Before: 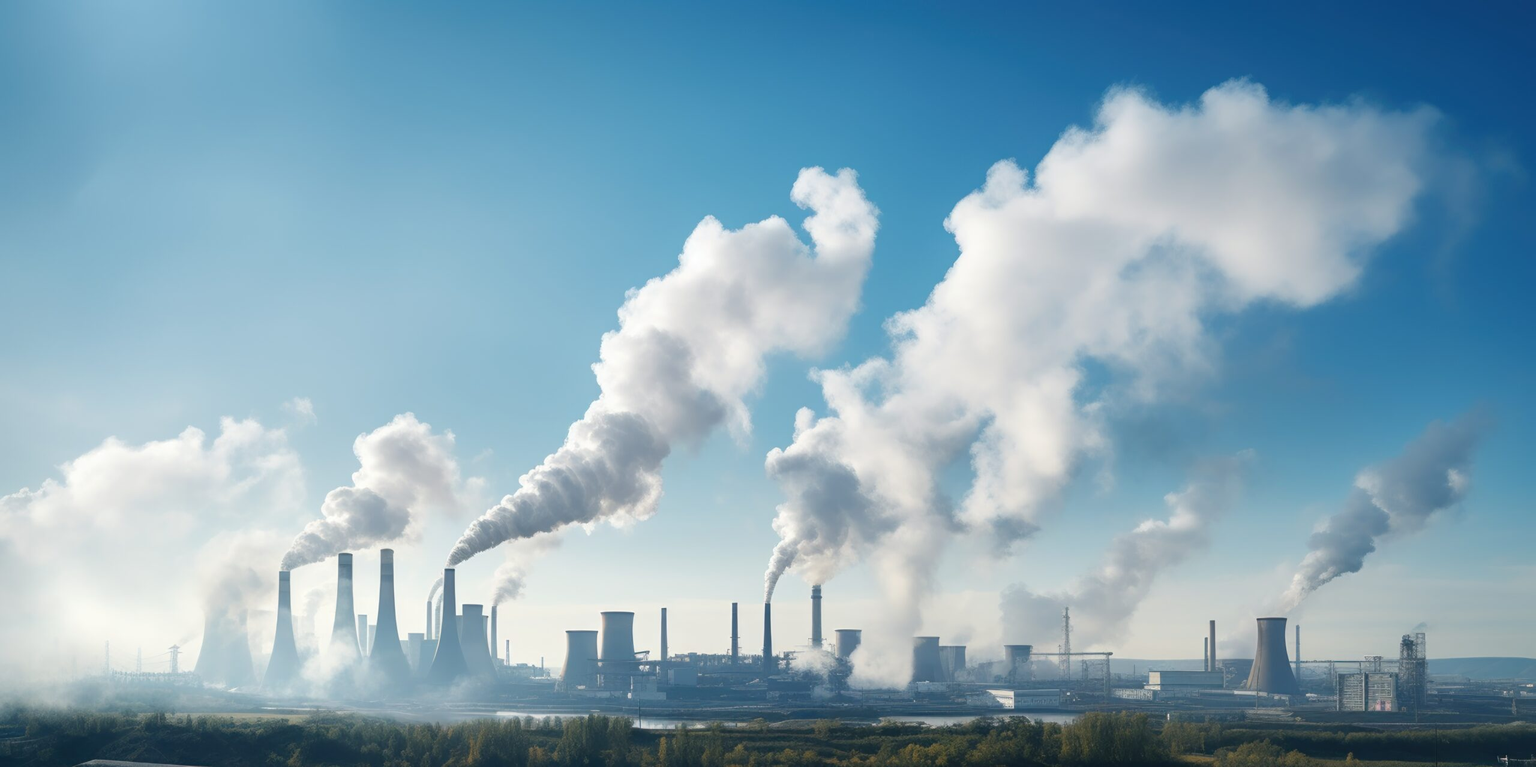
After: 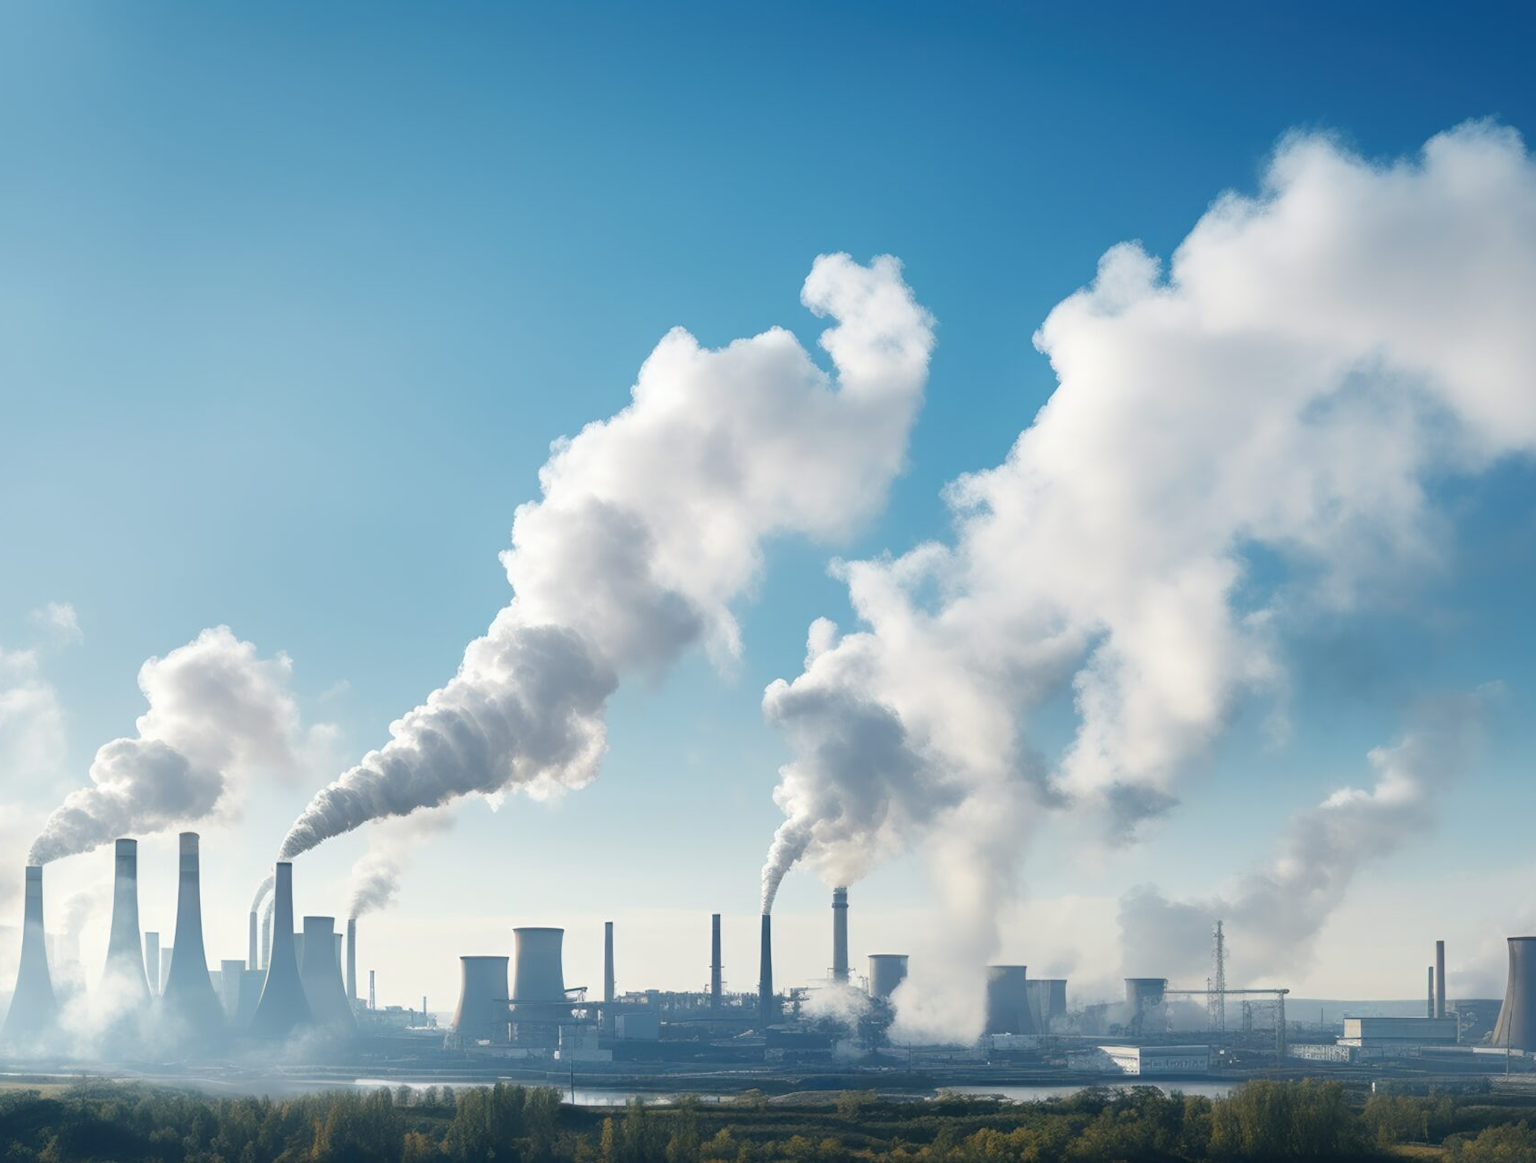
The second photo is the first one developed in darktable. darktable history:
crop: left 17.074%, right 16.942%
